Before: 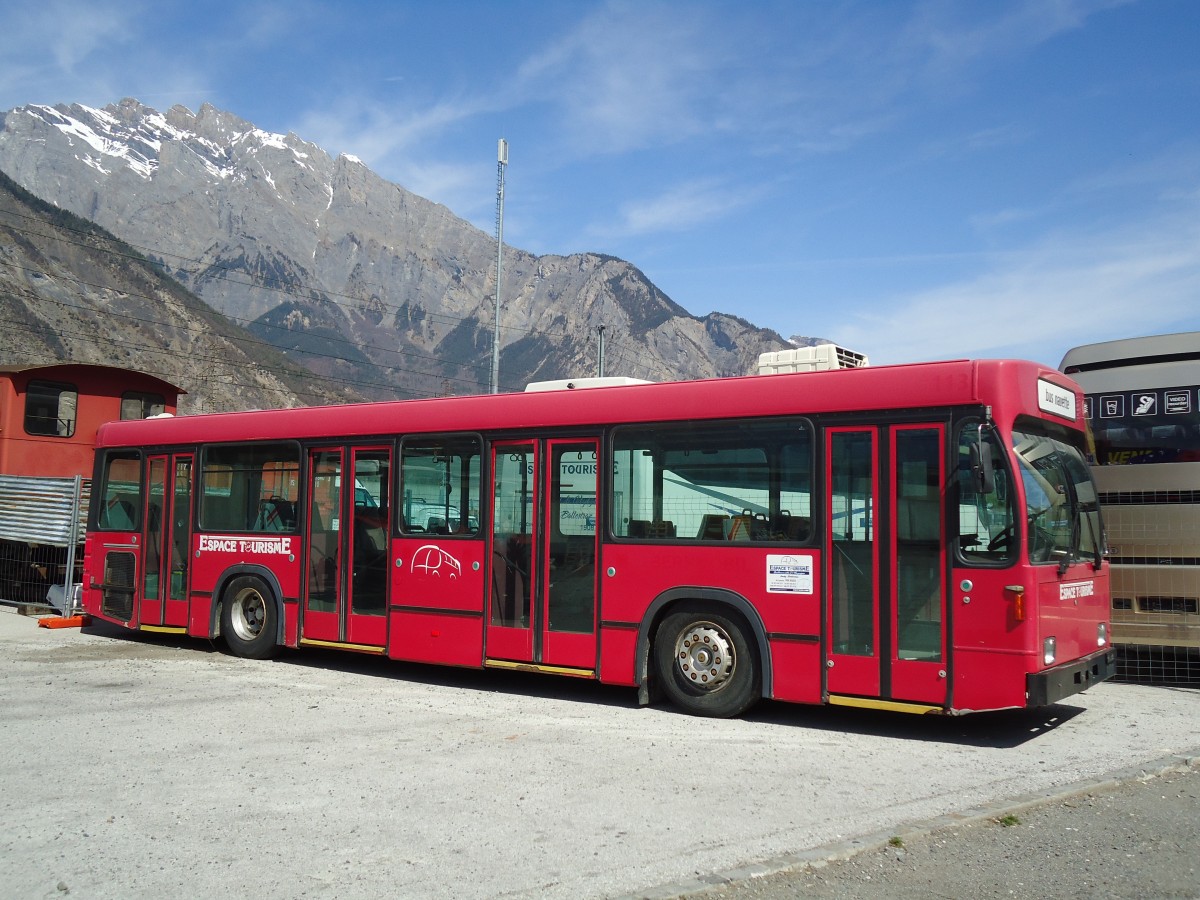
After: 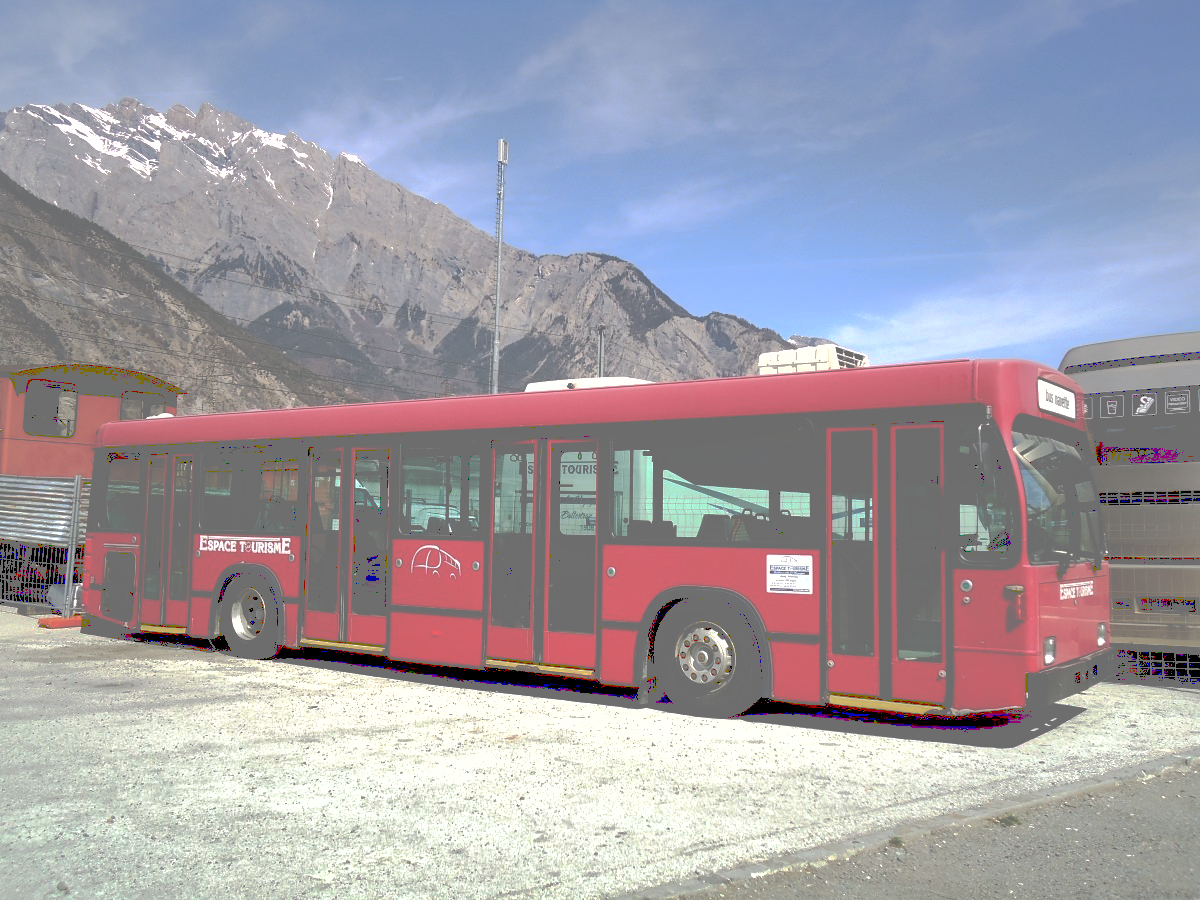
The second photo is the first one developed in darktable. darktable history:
graduated density: density 0.38 EV, hardness 21%, rotation -6.11°, saturation 32%
tone curve: curves: ch0 [(0, 0) (0.003, 0.464) (0.011, 0.464) (0.025, 0.464) (0.044, 0.464) (0.069, 0.464) (0.1, 0.463) (0.136, 0.463) (0.177, 0.464) (0.224, 0.469) (0.277, 0.482) (0.335, 0.501) (0.399, 0.53) (0.468, 0.567) (0.543, 0.61) (0.623, 0.663) (0.709, 0.718) (0.801, 0.779) (0.898, 0.842) (1, 1)], preserve colors none
shadows and highlights: on, module defaults
tone equalizer: -8 EV -0.75 EV, -7 EV -0.7 EV, -6 EV -0.6 EV, -5 EV -0.4 EV, -3 EV 0.4 EV, -2 EV 0.6 EV, -1 EV 0.7 EV, +0 EV 0.75 EV, edges refinement/feathering 500, mask exposure compensation -1.57 EV, preserve details no
exposure: black level correction 0.004, exposure 0.014 EV, compensate highlight preservation false
